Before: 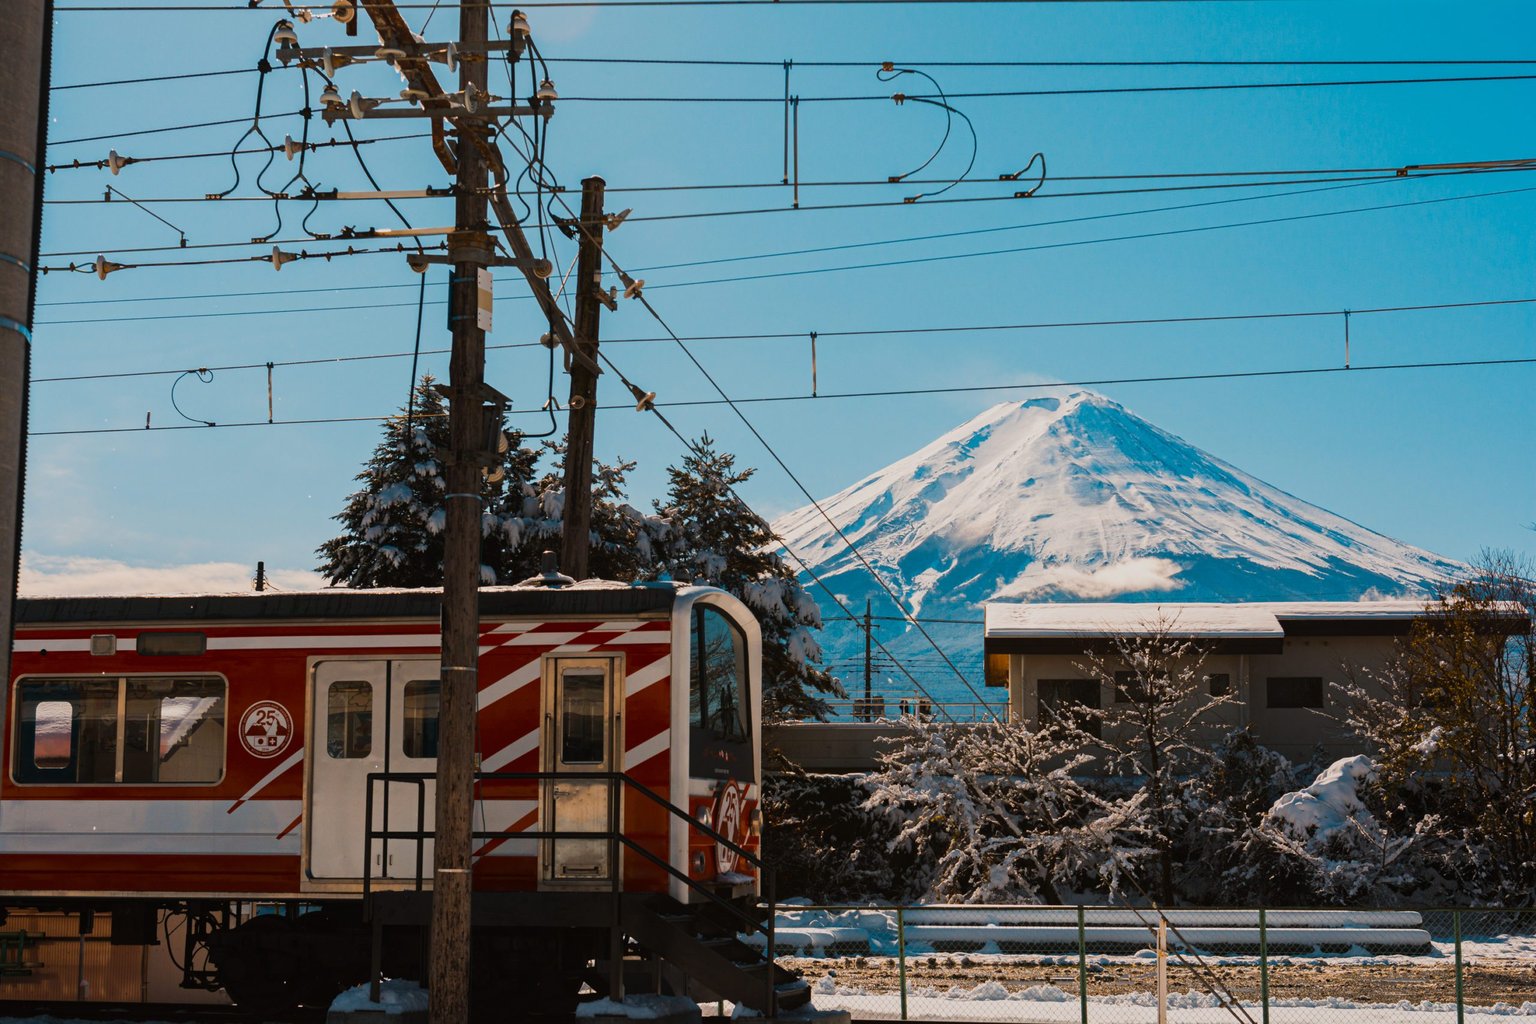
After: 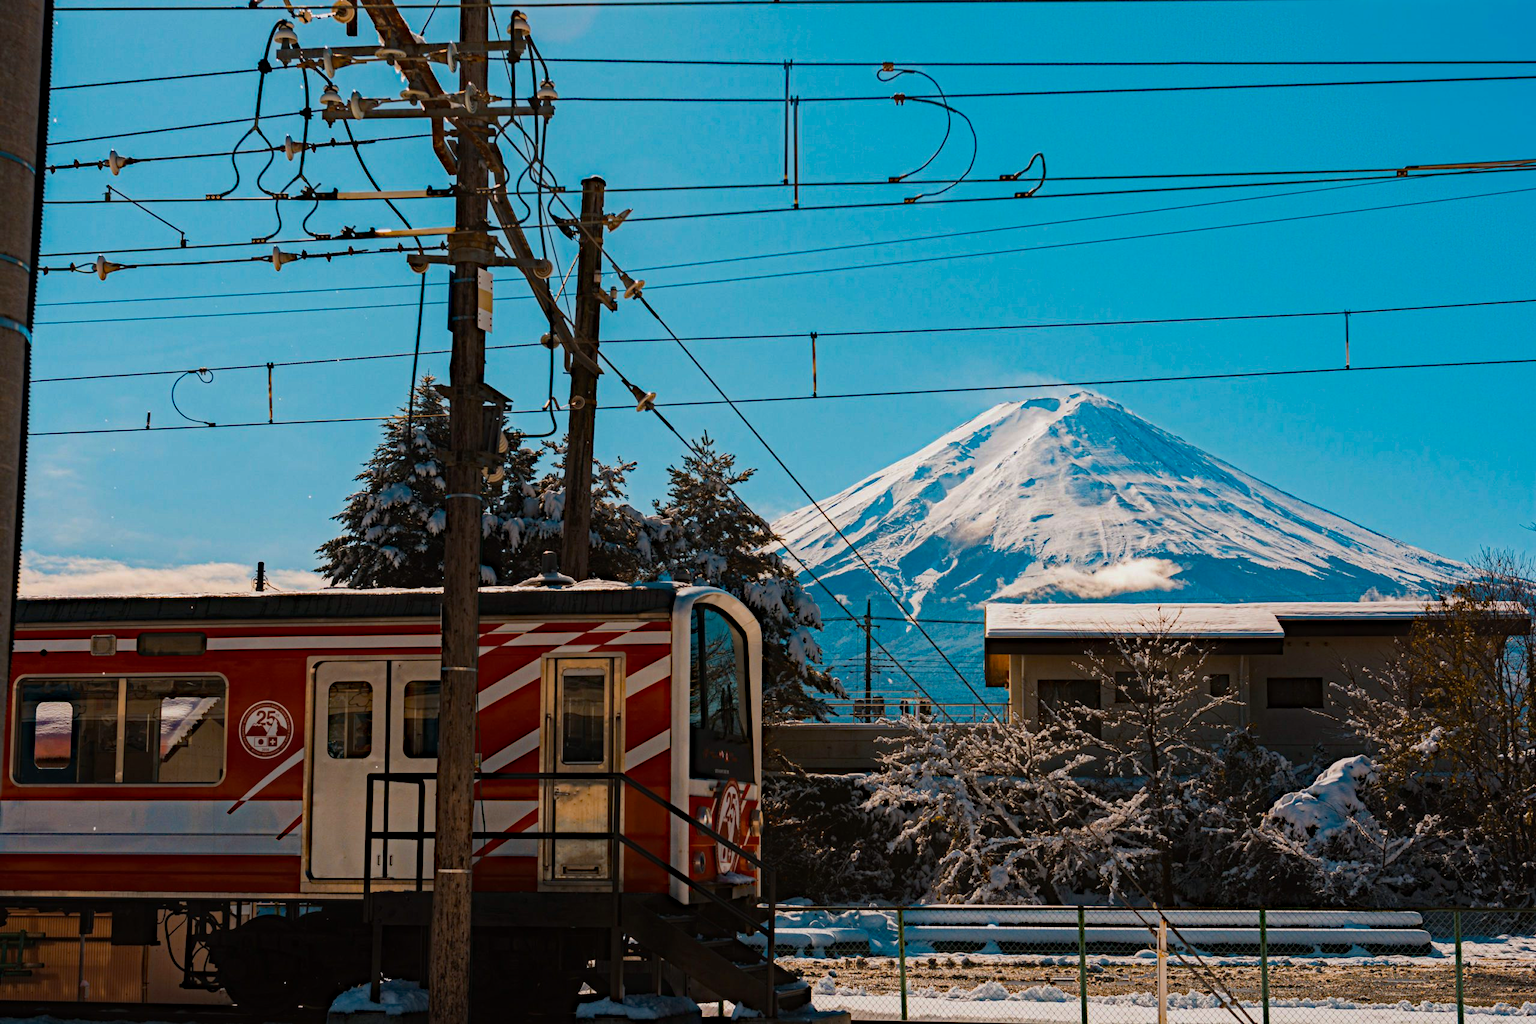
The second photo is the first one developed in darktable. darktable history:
haze removal: strength 0.53, distance 0.925, compatibility mode true, adaptive false
contrast equalizer: y [[0.5, 0.5, 0.472, 0.5, 0.5, 0.5], [0.5 ×6], [0.5 ×6], [0 ×6], [0 ×6]]
